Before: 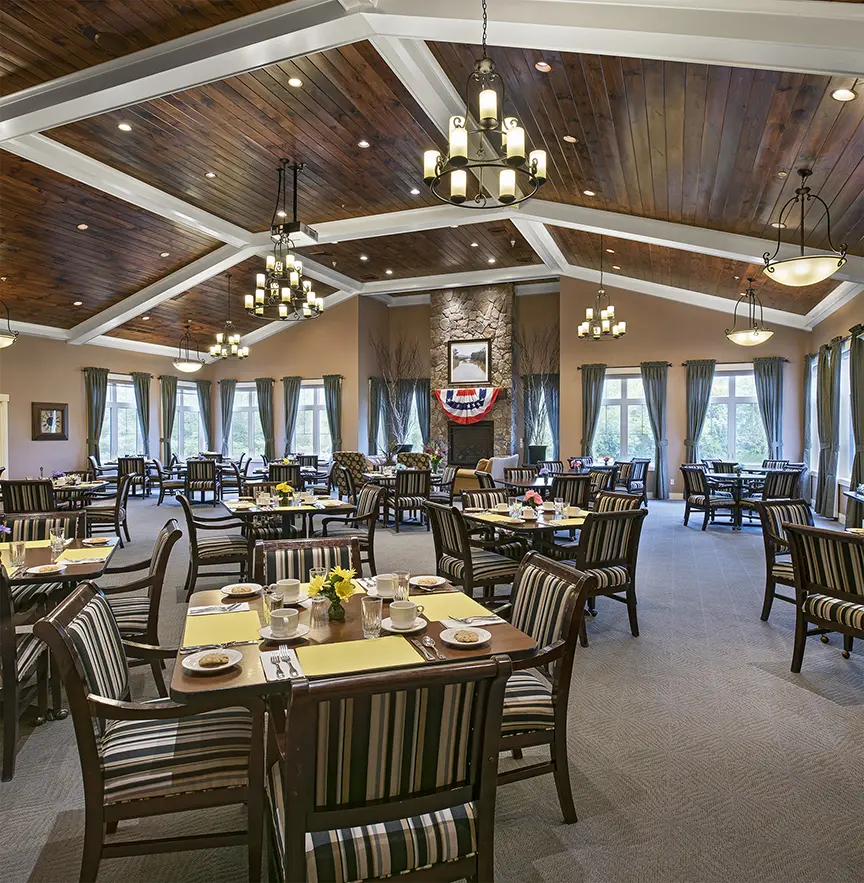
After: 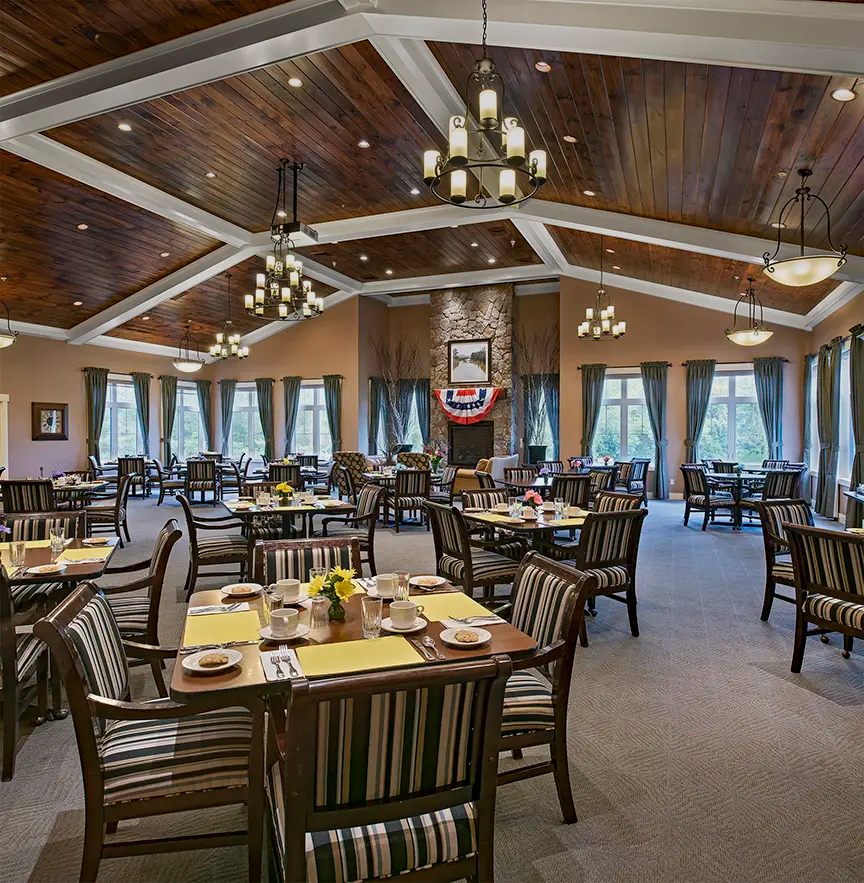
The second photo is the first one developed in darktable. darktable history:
haze removal: compatibility mode true, adaptive false
exposure: compensate exposure bias true, compensate highlight preservation false
graduated density: on, module defaults
